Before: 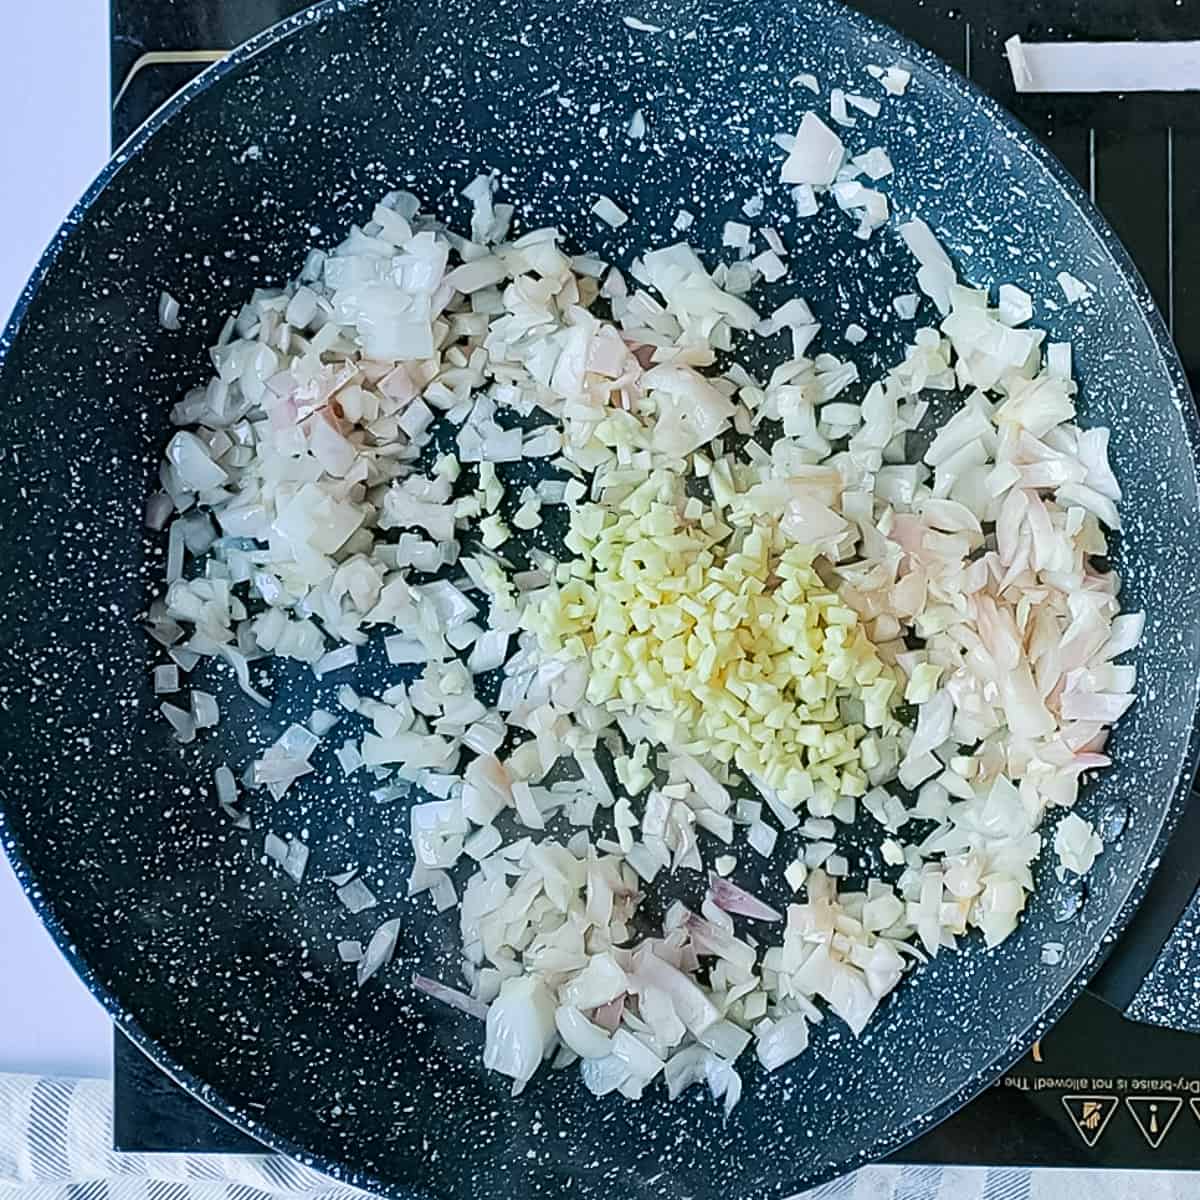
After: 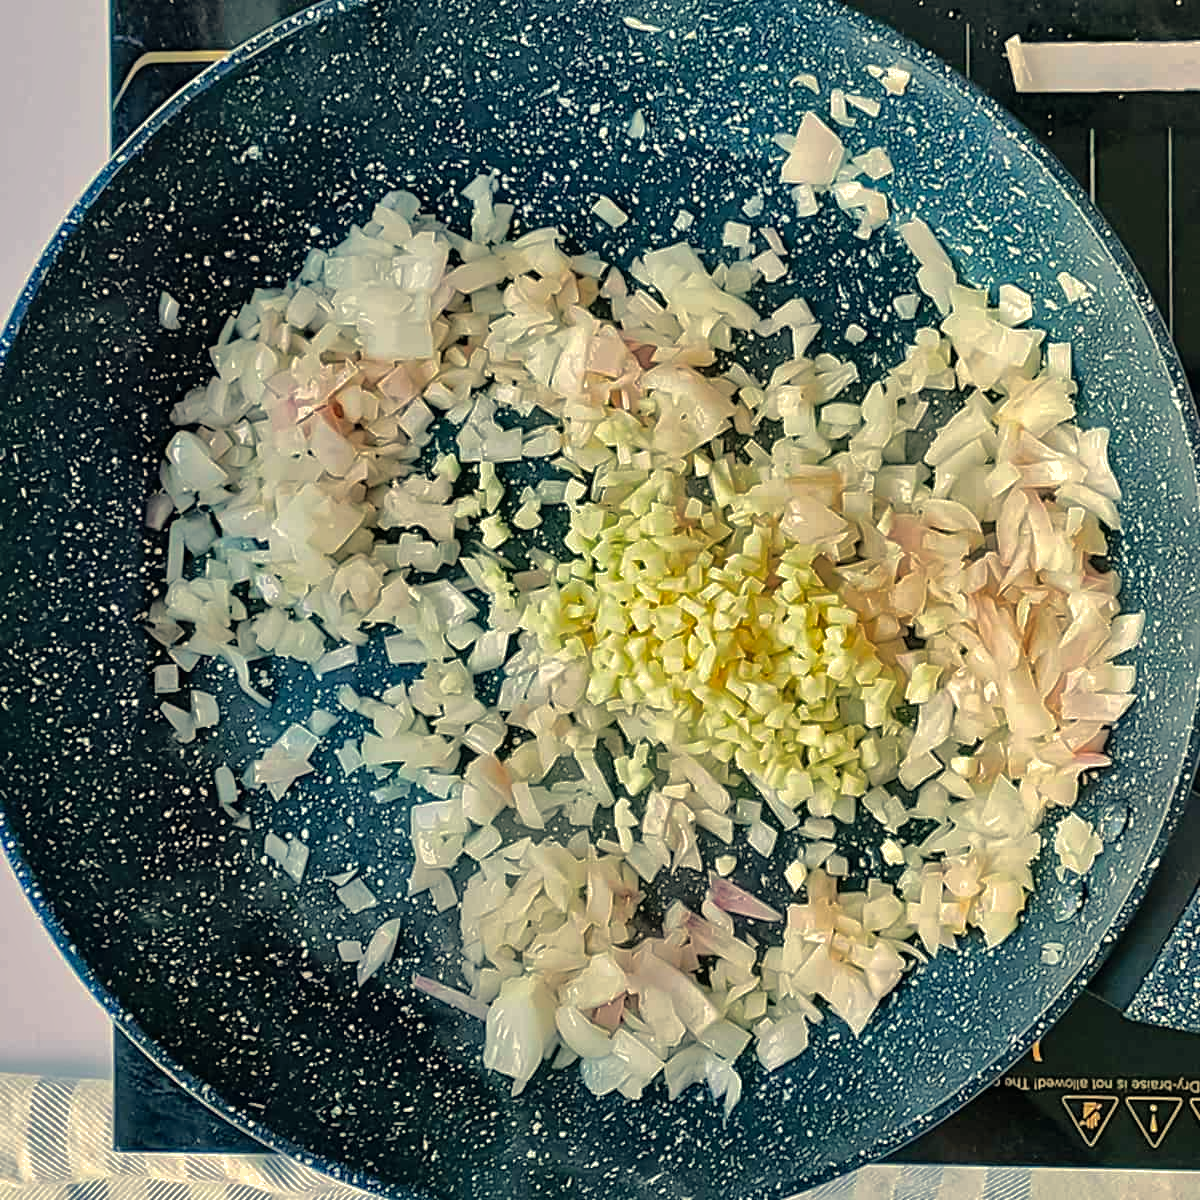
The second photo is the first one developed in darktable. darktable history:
tone equalizer: -8 EV 0.001 EV, -7 EV -0.004 EV, -6 EV 0.009 EV, -5 EV 0.032 EV, -4 EV 0.276 EV, -3 EV 0.644 EV, -2 EV 0.584 EV, -1 EV 0.187 EV, +0 EV 0.024 EV
shadows and highlights: shadows 40, highlights -60
color balance: contrast 10%
white balance: red 1.123, blue 0.83
exposure: exposure -0.116 EV, compensate exposure bias true, compensate highlight preservation false
